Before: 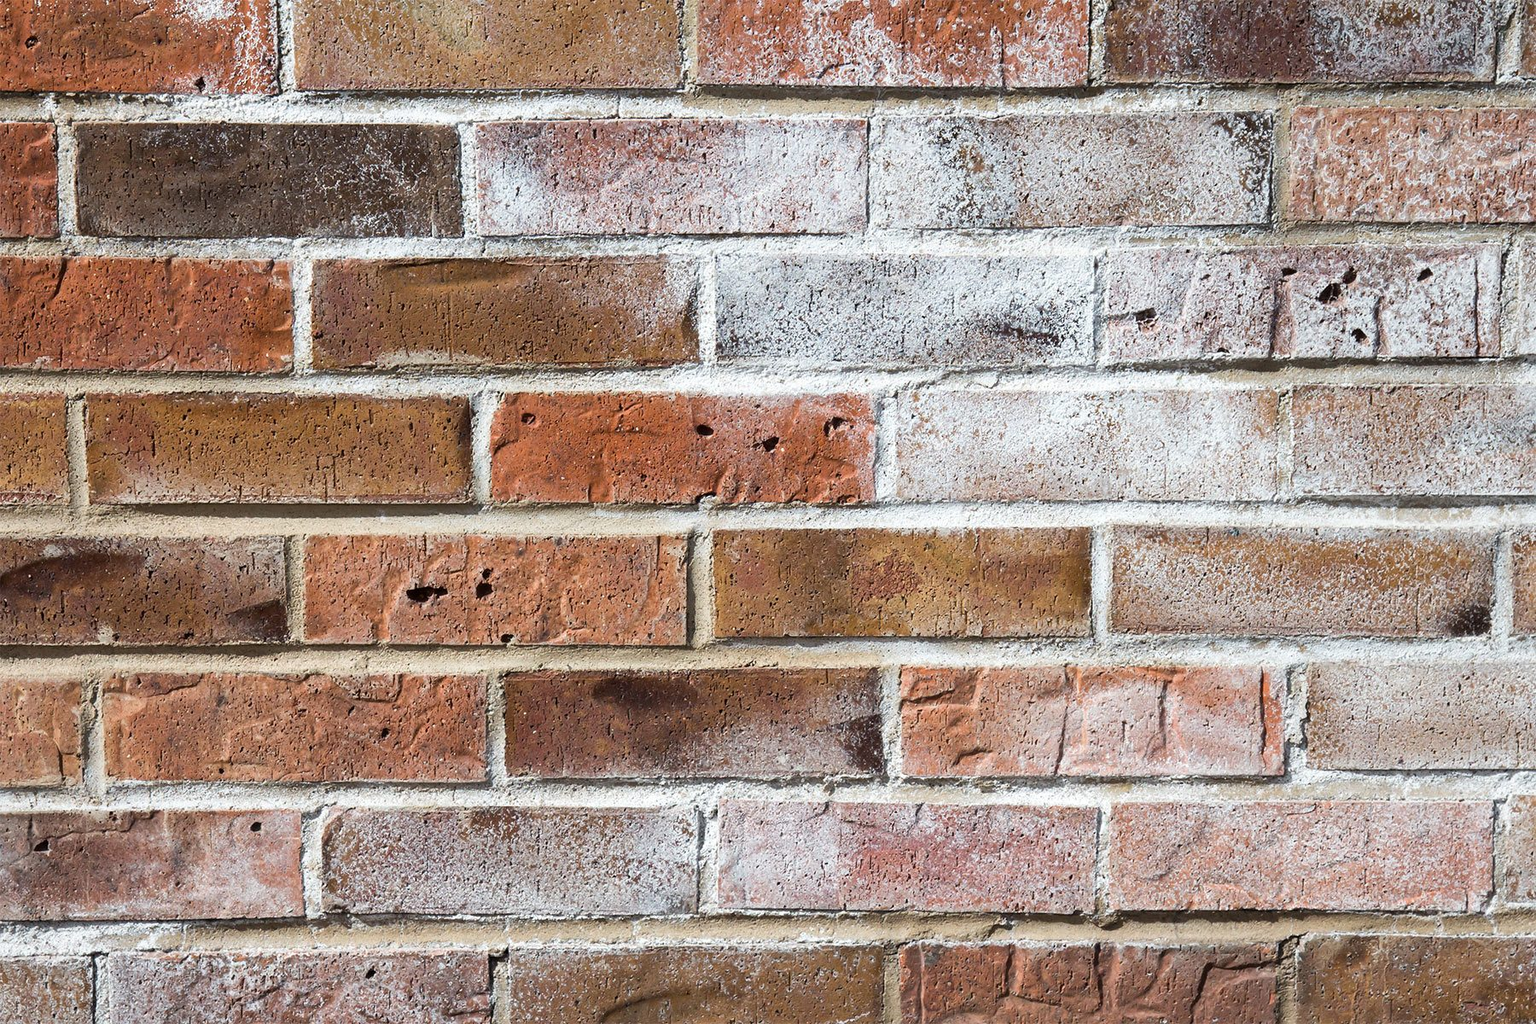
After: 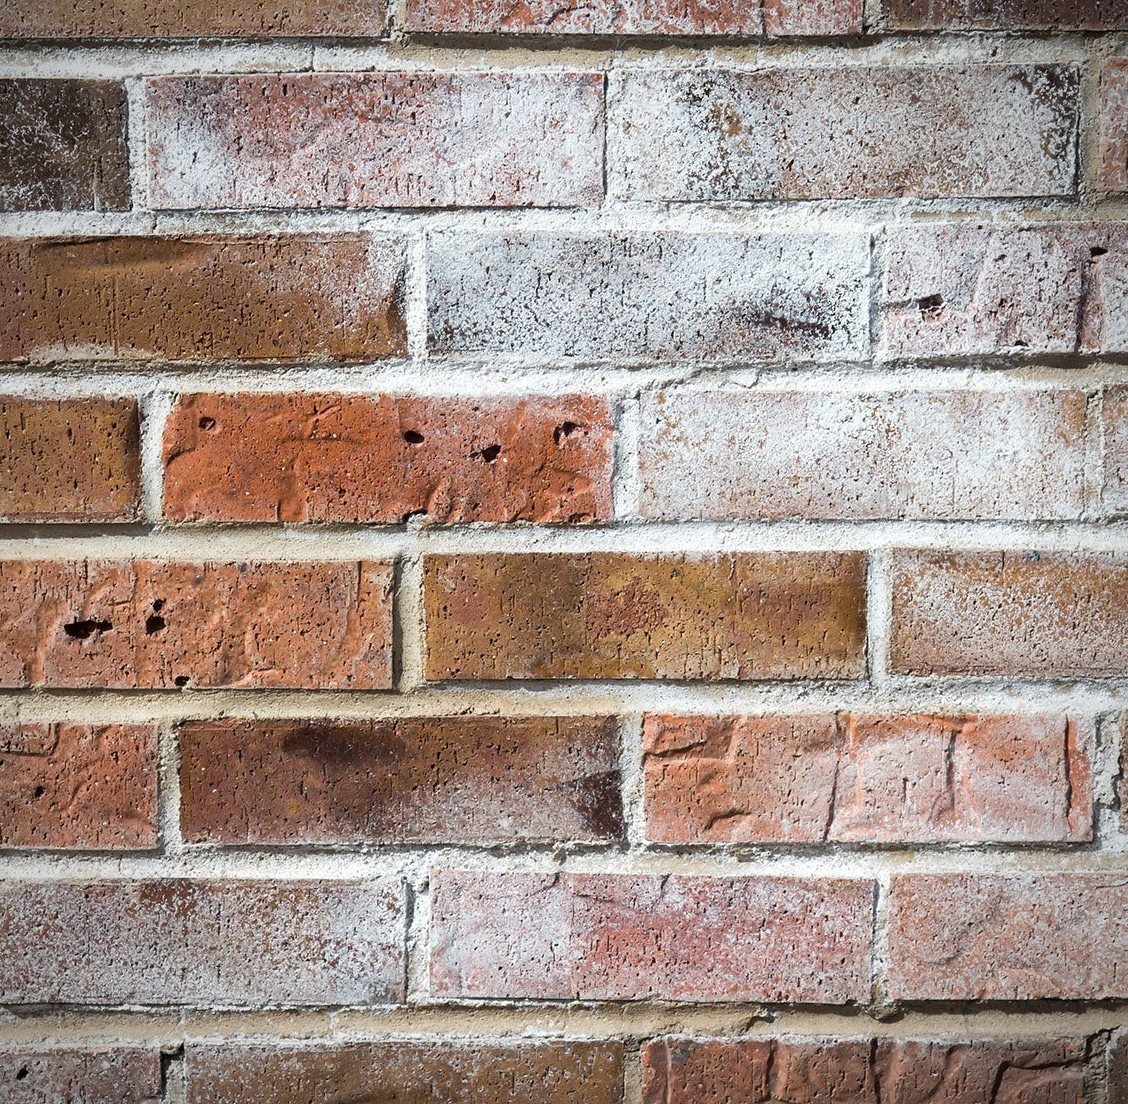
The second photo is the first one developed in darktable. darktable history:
crop and rotate: left 22.934%, top 5.636%, right 14.397%, bottom 2.307%
vignetting: fall-off radius 60.79%, brightness -0.576, saturation -0.263
levels: levels [0, 0.498, 1]
